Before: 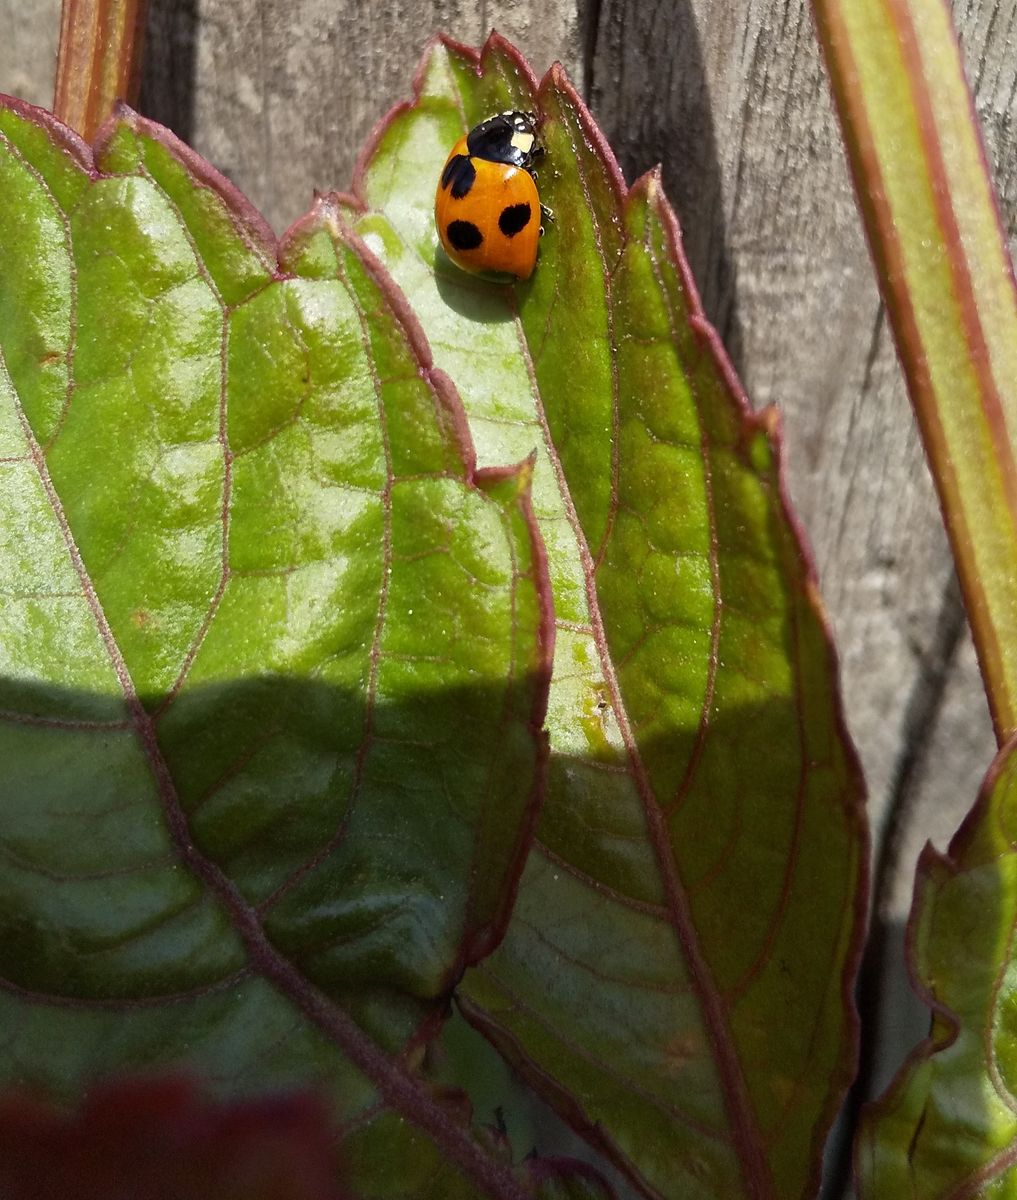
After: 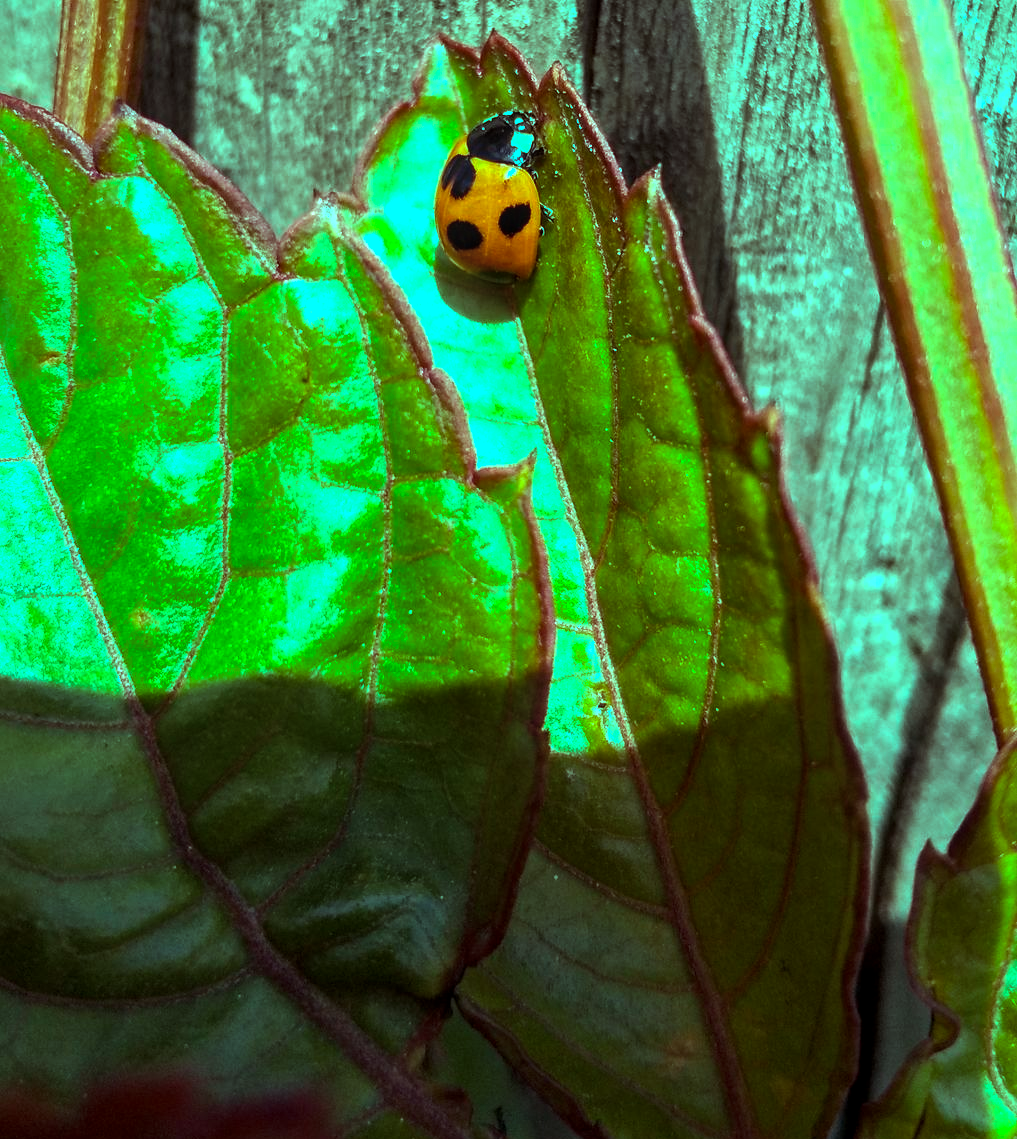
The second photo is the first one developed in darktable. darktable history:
crop and rotate: top 0.001%, bottom 5.03%
local contrast: on, module defaults
color balance rgb: highlights gain › luminance 20.053%, highlights gain › chroma 13.153%, highlights gain › hue 175.61°, perceptual saturation grading › global saturation 19.739%, perceptual brilliance grading › global brilliance 15.483%, perceptual brilliance grading › shadows -35.078%
color correction: highlights b* 0.016
